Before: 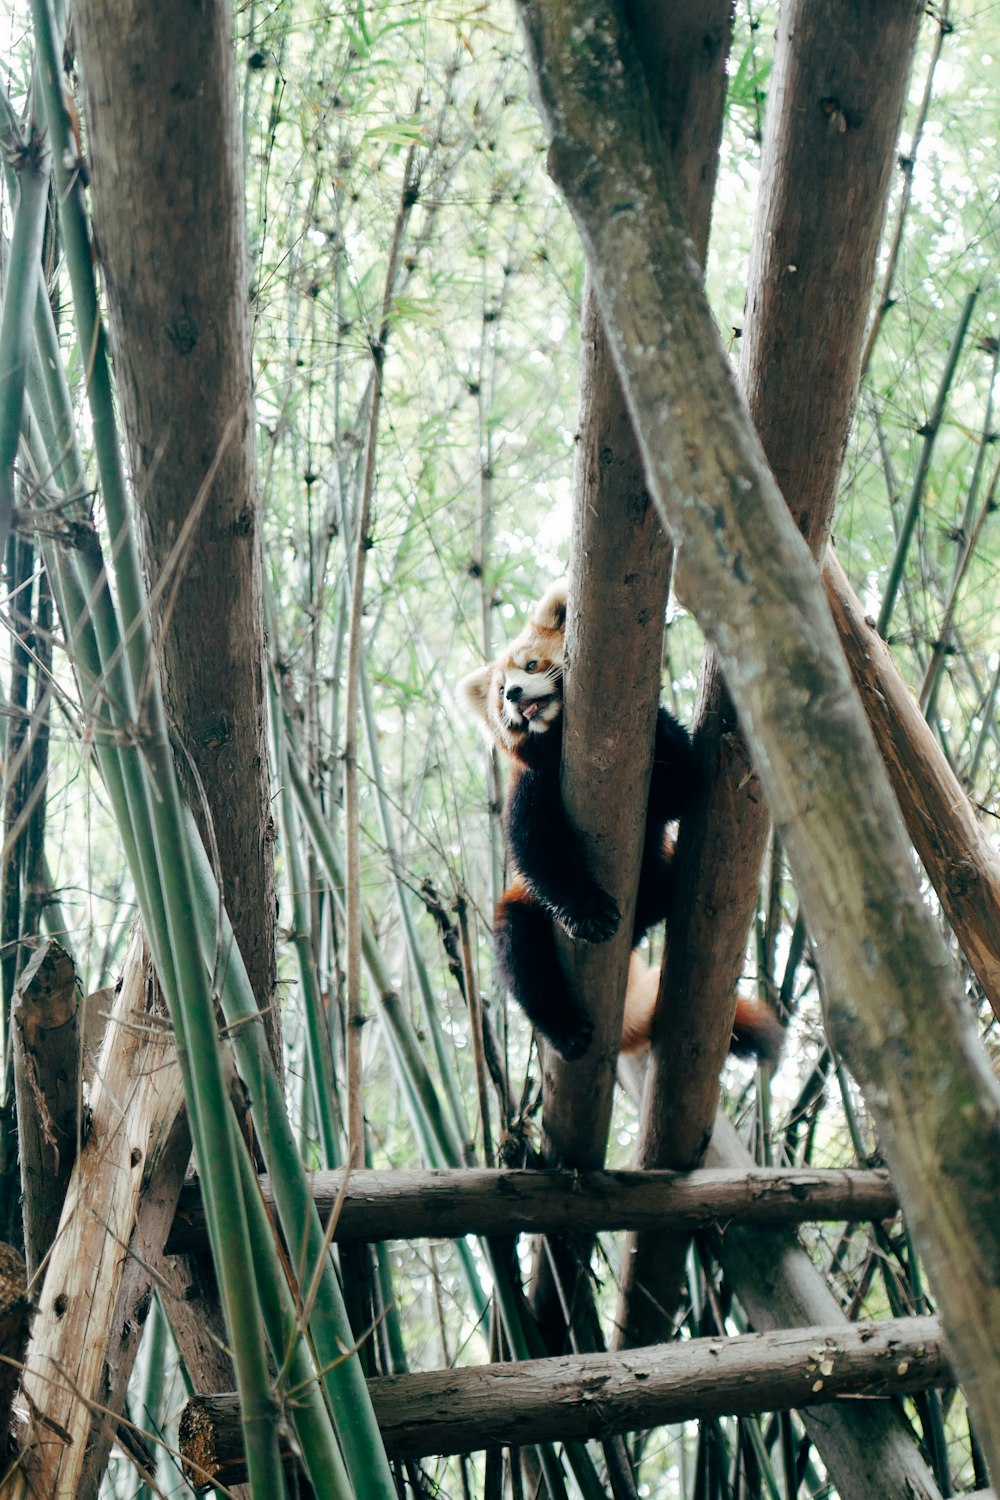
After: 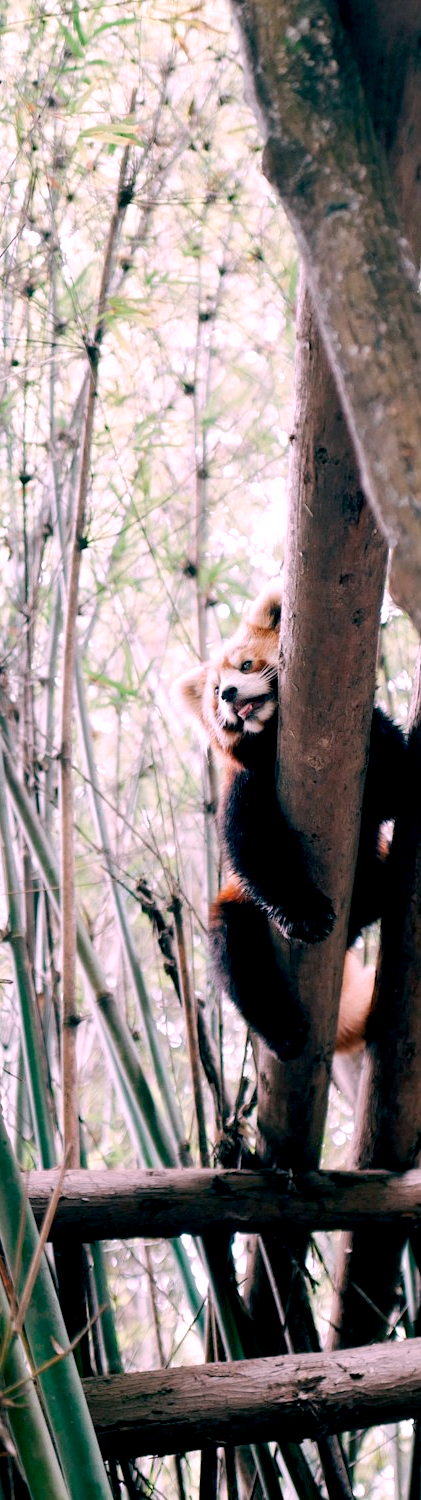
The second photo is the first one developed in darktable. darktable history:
exposure: black level correction 0.009, exposure 0.014 EV, compensate highlight preservation false
crop: left 28.583%, right 29.231%
white balance: red 1.188, blue 1.11
